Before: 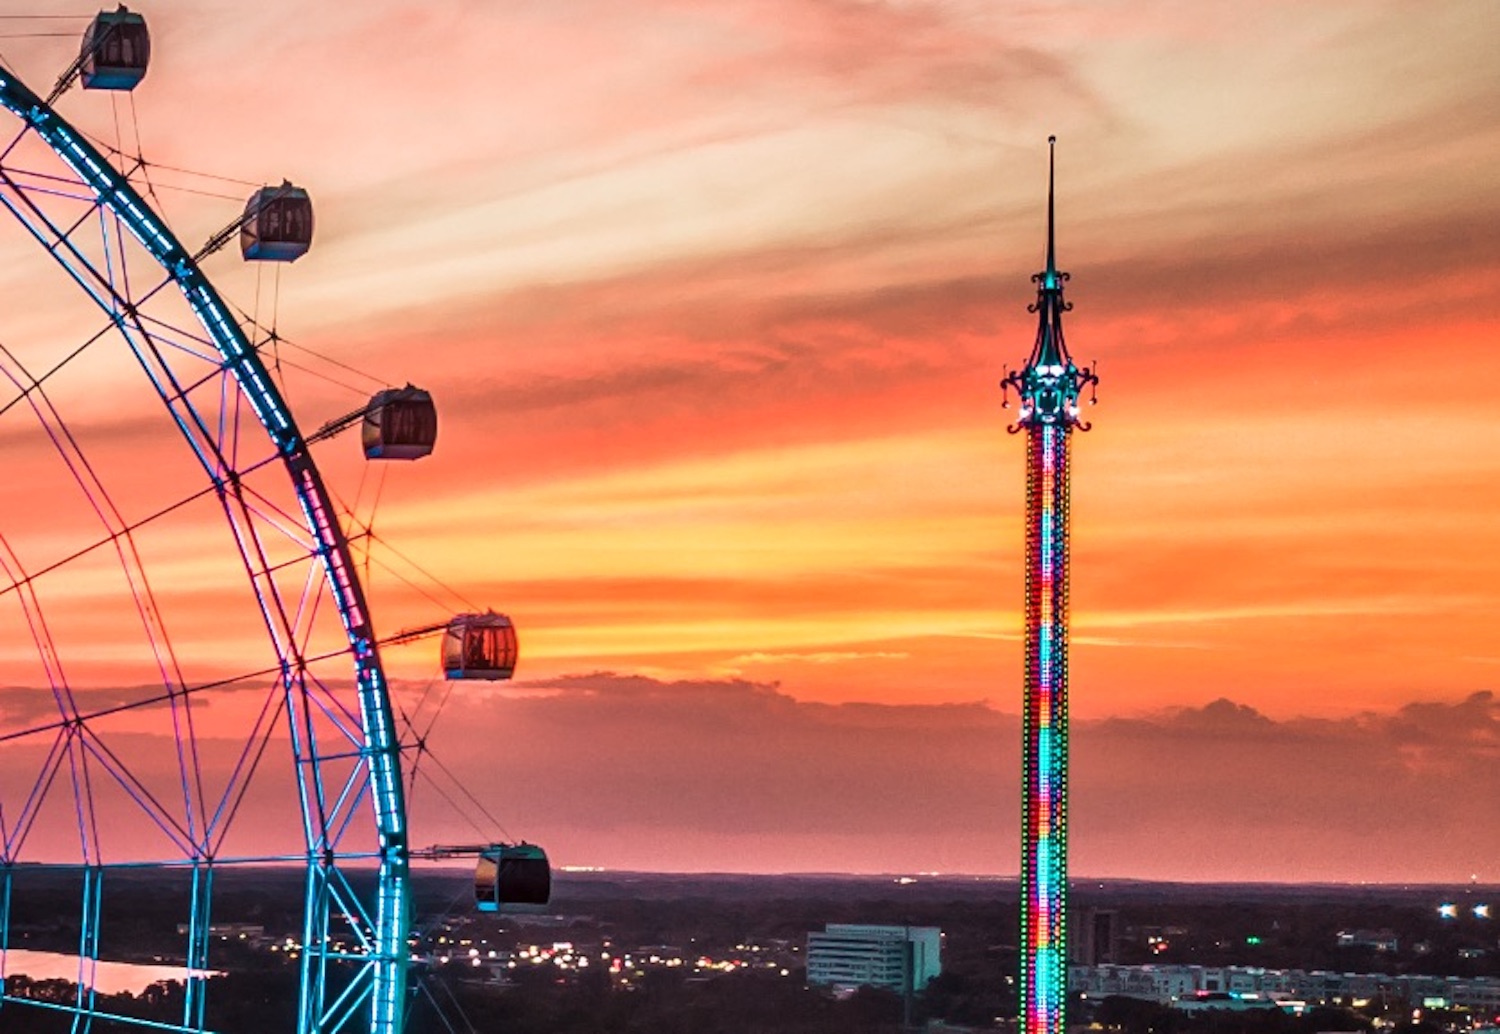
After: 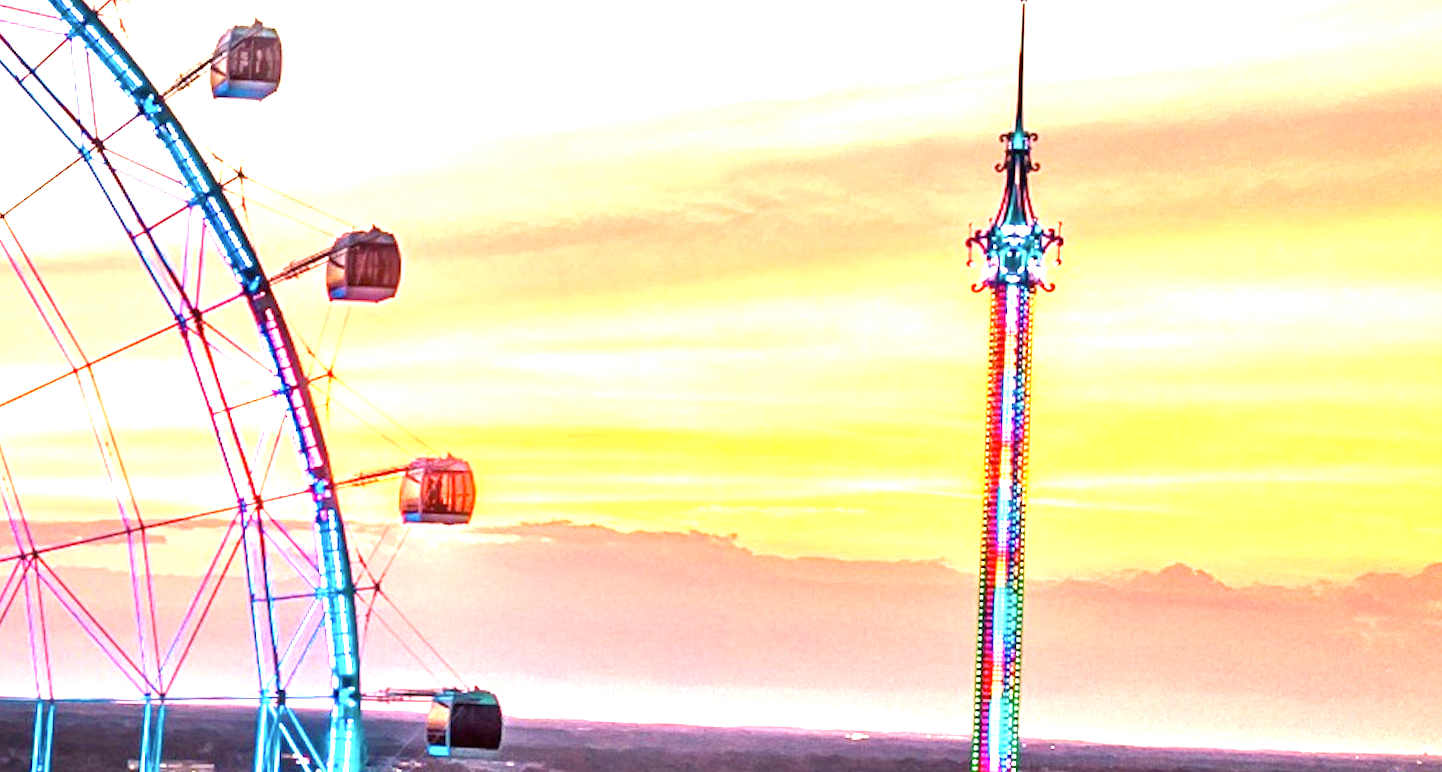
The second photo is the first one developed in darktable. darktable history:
rotate and perspective: rotation 1.57°, crop left 0.018, crop right 0.982, crop top 0.039, crop bottom 0.961
crop and rotate: left 1.814%, top 12.818%, right 0.25%, bottom 9.225%
exposure: black level correction 0, exposure 2.088 EV, compensate exposure bias true, compensate highlight preservation false
